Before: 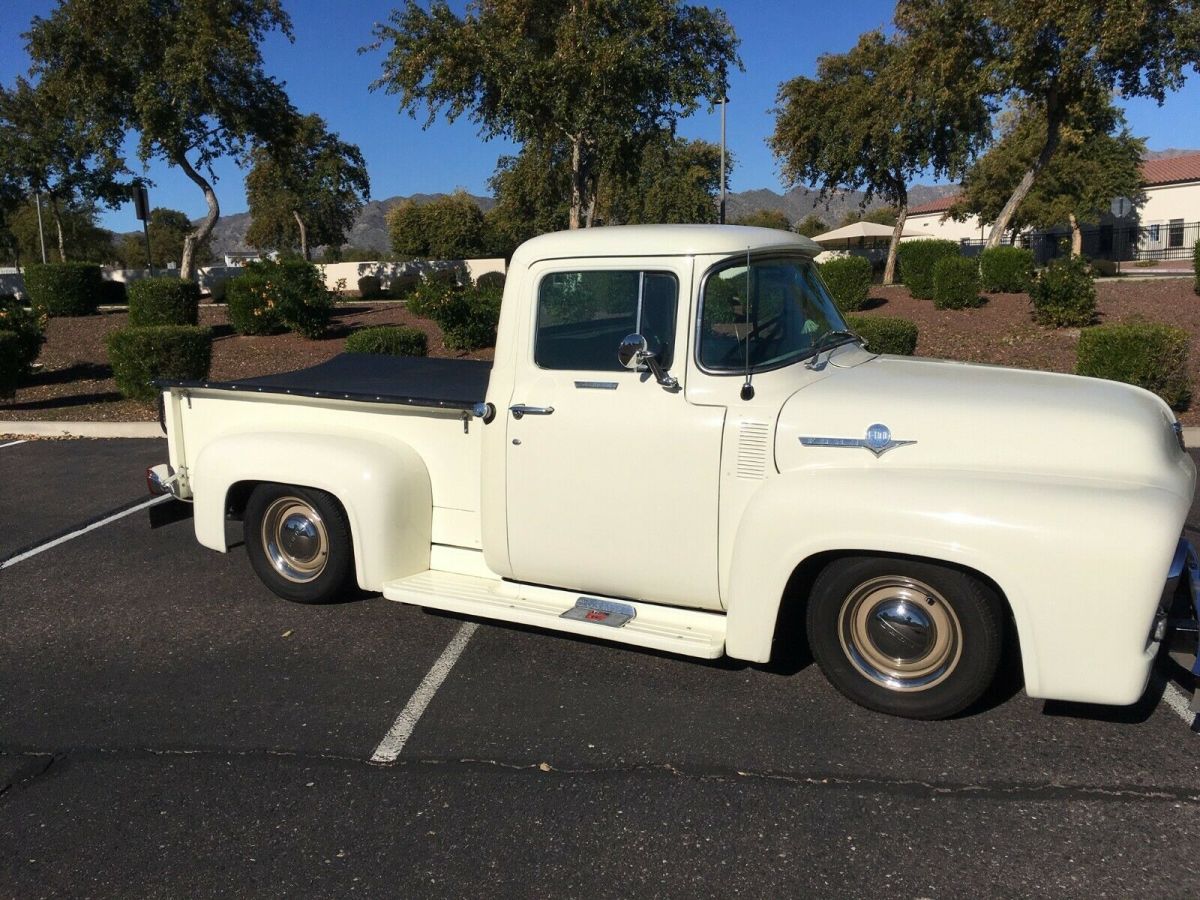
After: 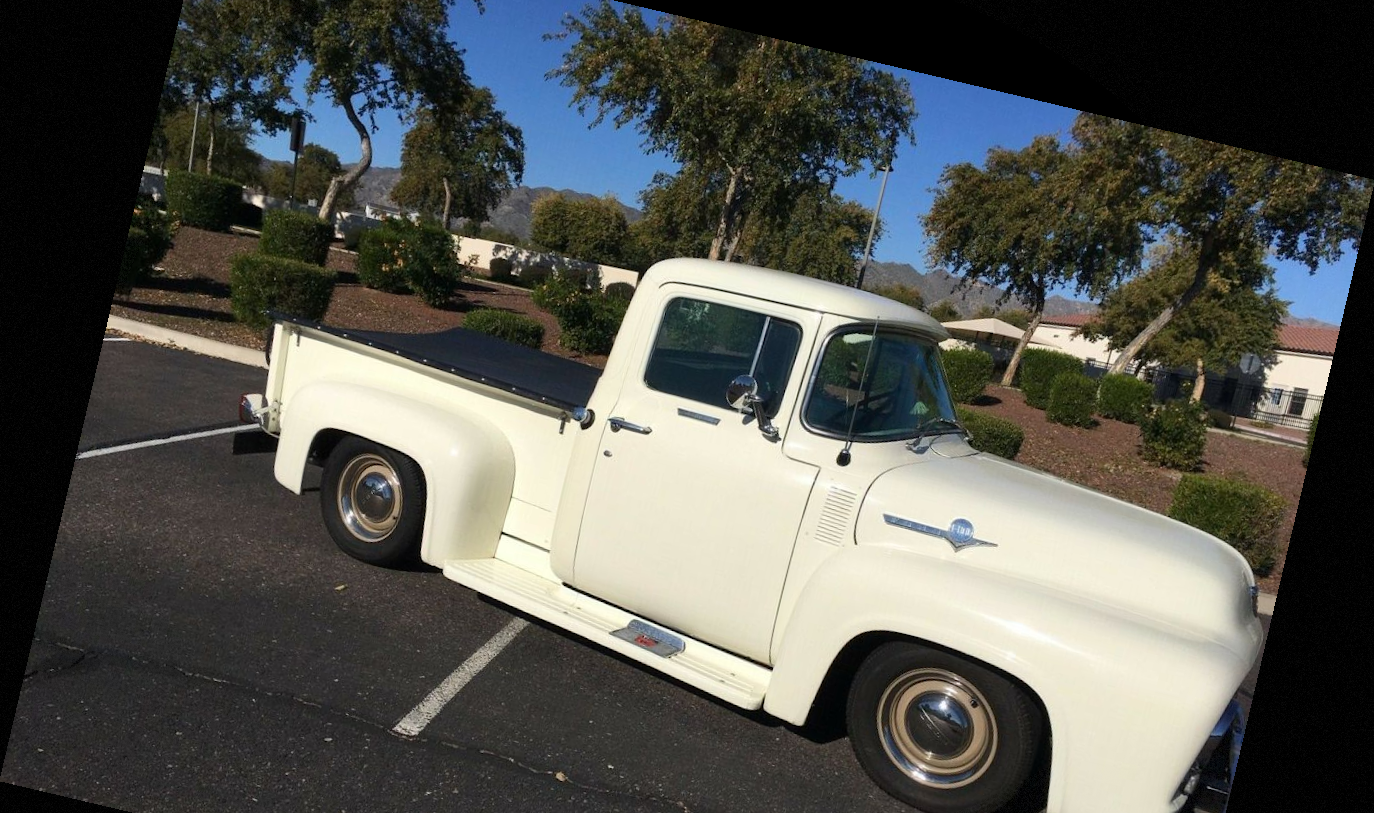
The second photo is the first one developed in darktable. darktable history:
crop and rotate: top 8.293%, bottom 20.996%
rotate and perspective: rotation 13.27°, automatic cropping off
vignetting: fall-off start 85%, fall-off radius 80%, brightness -0.182, saturation -0.3, width/height ratio 1.219, dithering 8-bit output, unbound false
